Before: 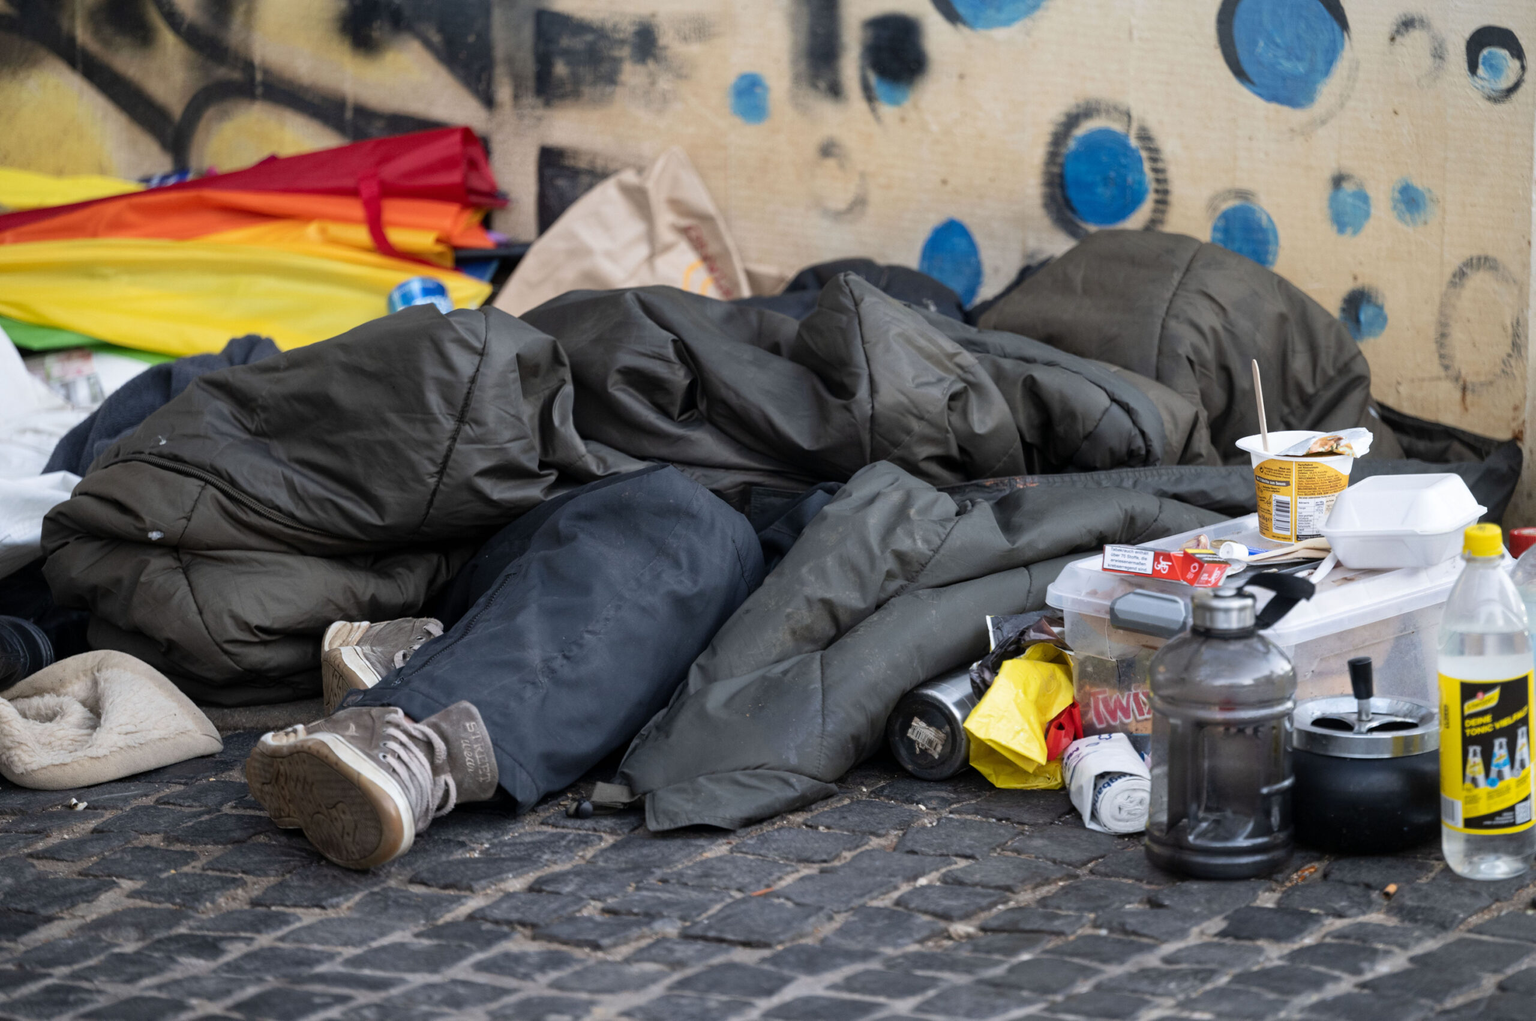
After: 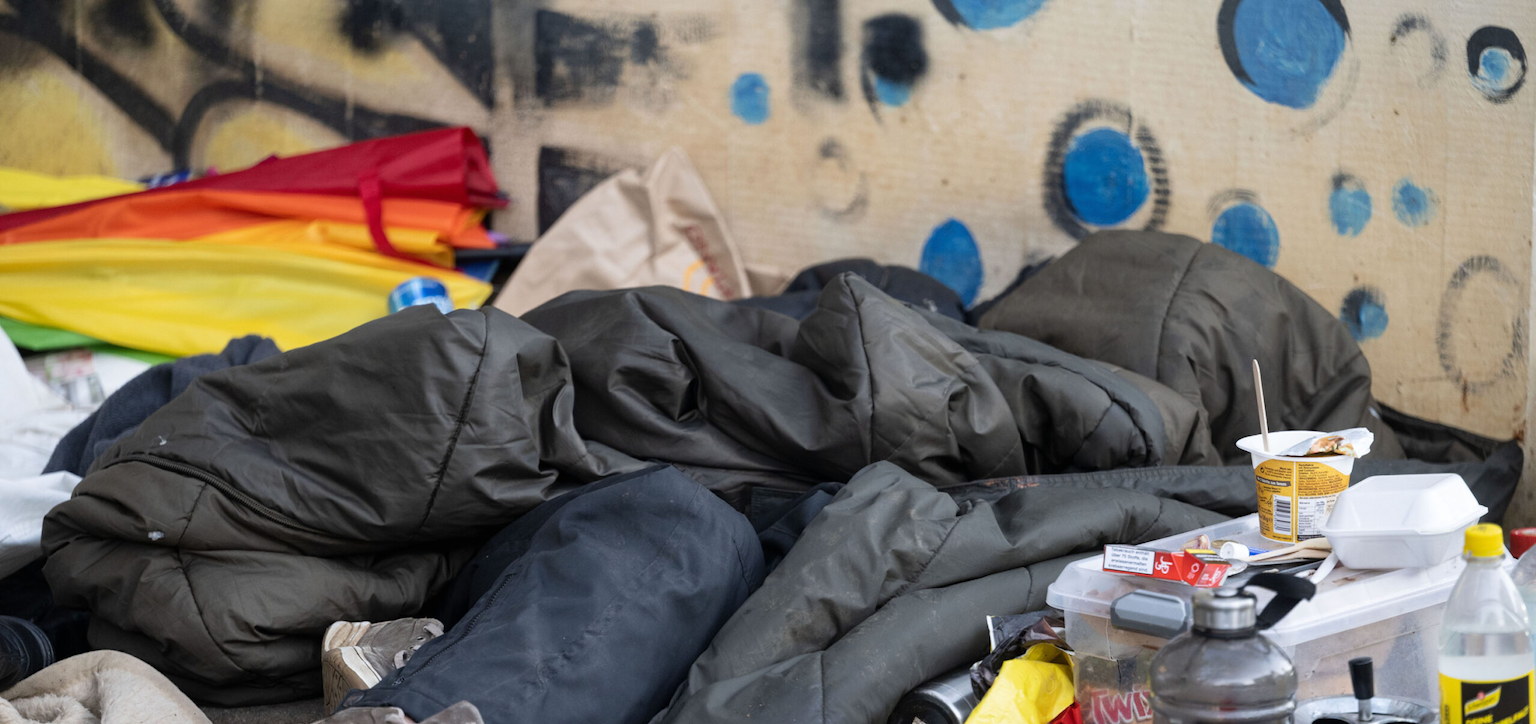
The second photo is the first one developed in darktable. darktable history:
exposure: black level correction 0, exposure 0 EV, compensate exposure bias true, compensate highlight preservation false
crop: bottom 29.027%
